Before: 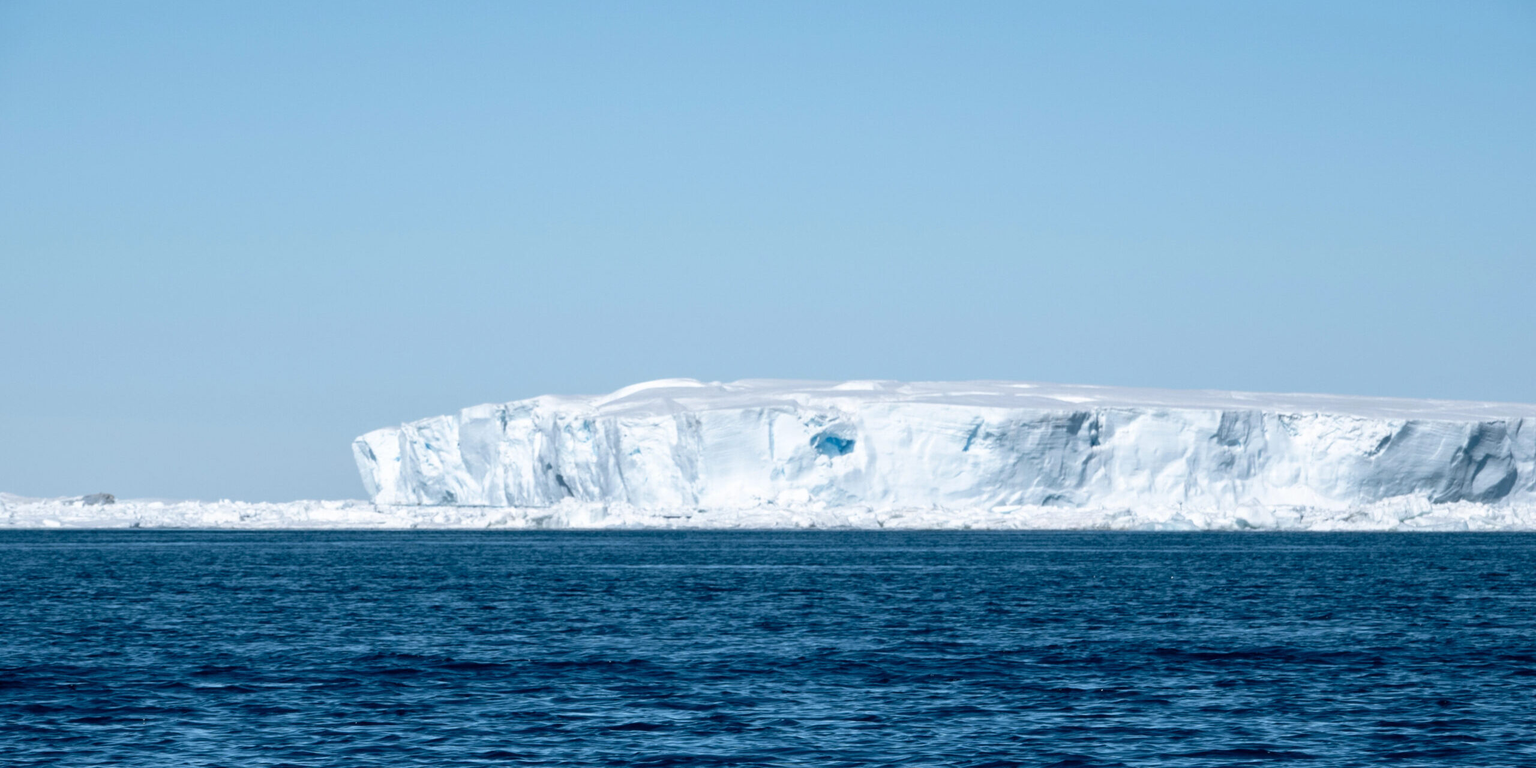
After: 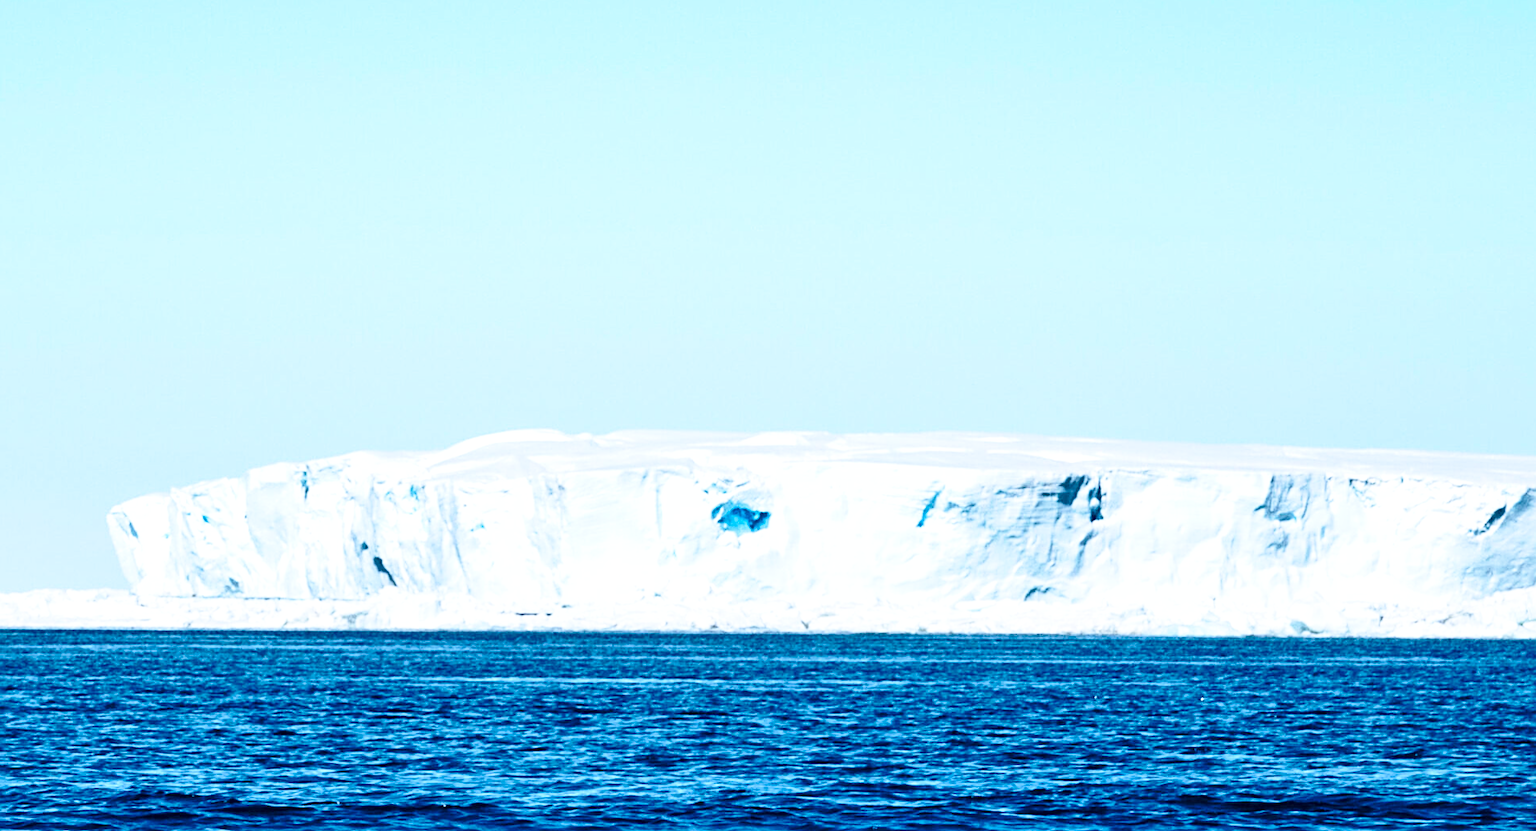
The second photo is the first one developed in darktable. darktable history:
exposure: exposure 0.4 EV, compensate highlight preservation false
crop: left 16.768%, top 8.653%, right 8.362%, bottom 12.485%
rotate and perspective: lens shift (horizontal) -0.055, automatic cropping off
contrast brightness saturation: contrast 0.2, brightness 0.16, saturation 0.22
graduated density: rotation -180°, offset 24.95
shadows and highlights: shadows 60, highlights -60.23, soften with gaussian
sharpen: radius 2.767
base curve: curves: ch0 [(0, 0) (0.036, 0.037) (0.121, 0.228) (0.46, 0.76) (0.859, 0.983) (1, 1)], preserve colors none
